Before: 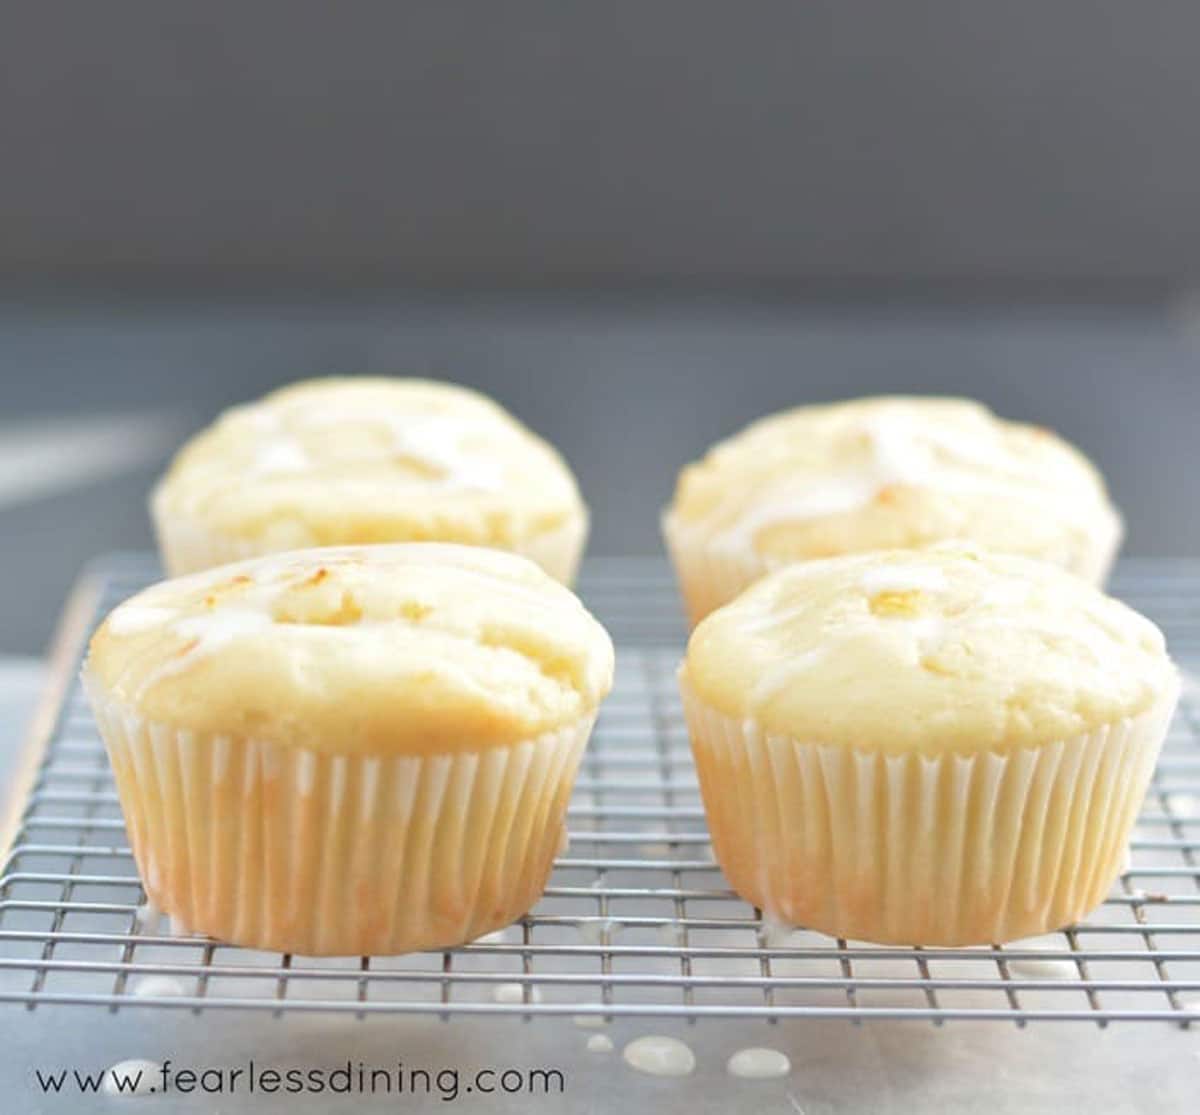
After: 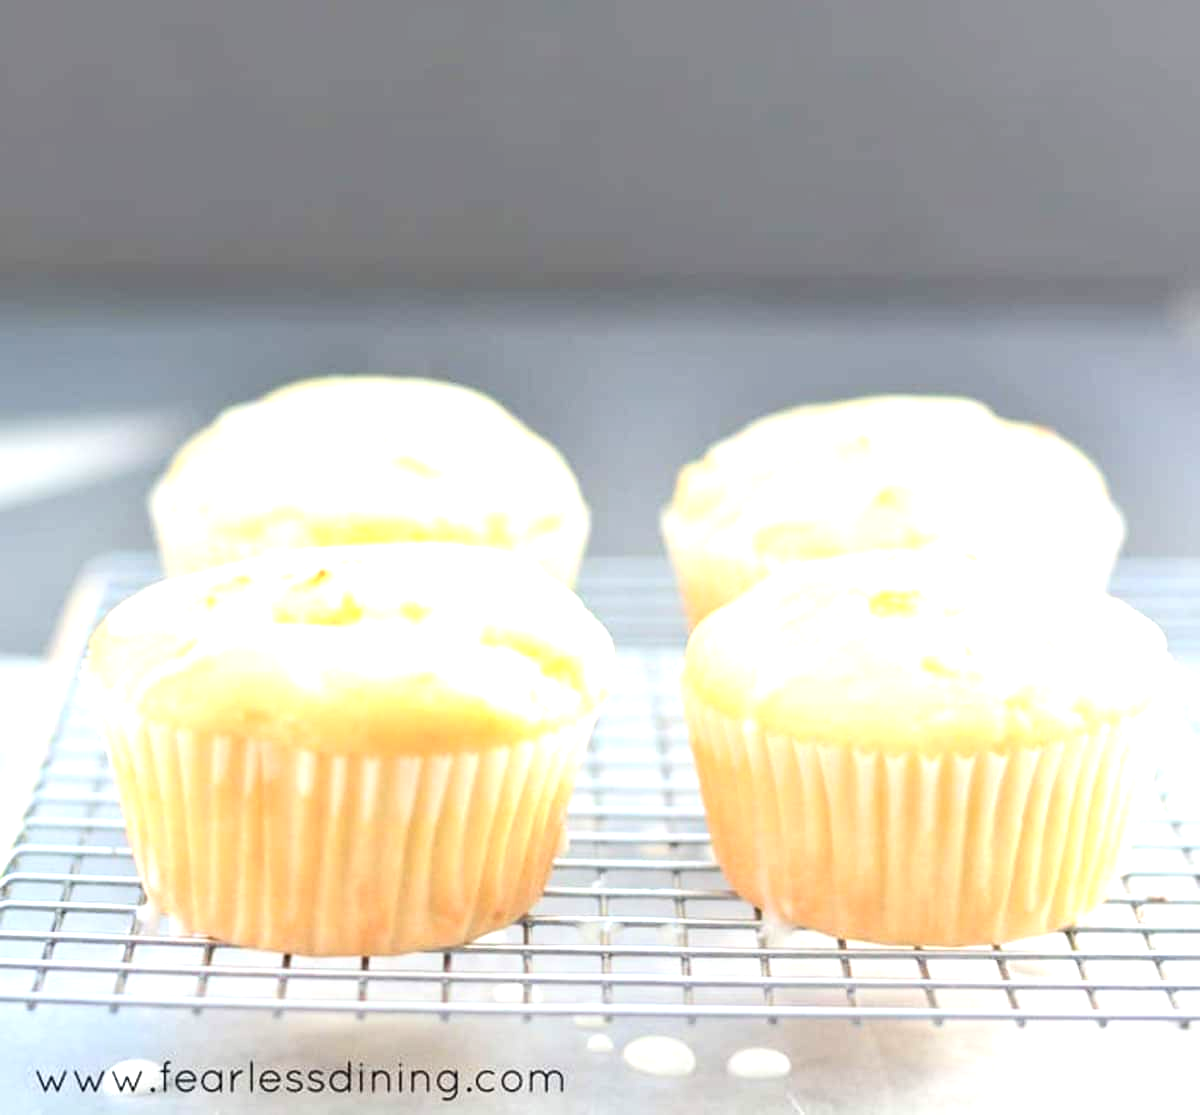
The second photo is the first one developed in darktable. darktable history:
exposure: exposure 0.999 EV, compensate highlight preservation false
contrast brightness saturation: contrast 0.14
